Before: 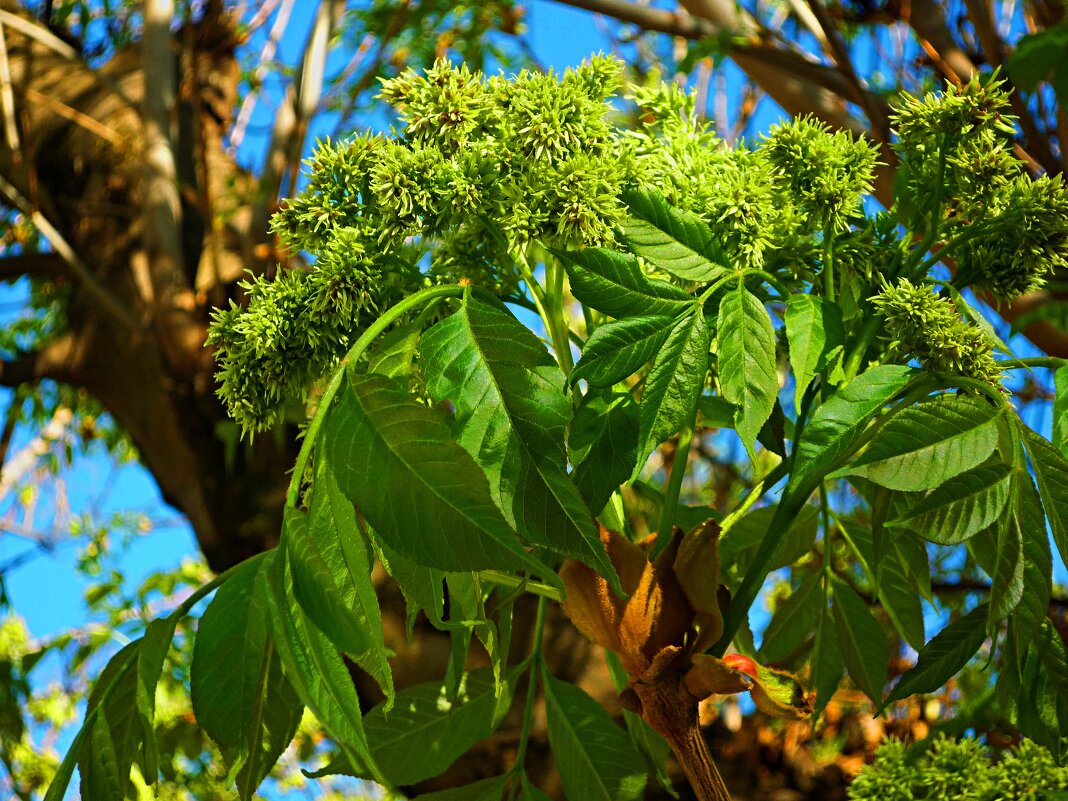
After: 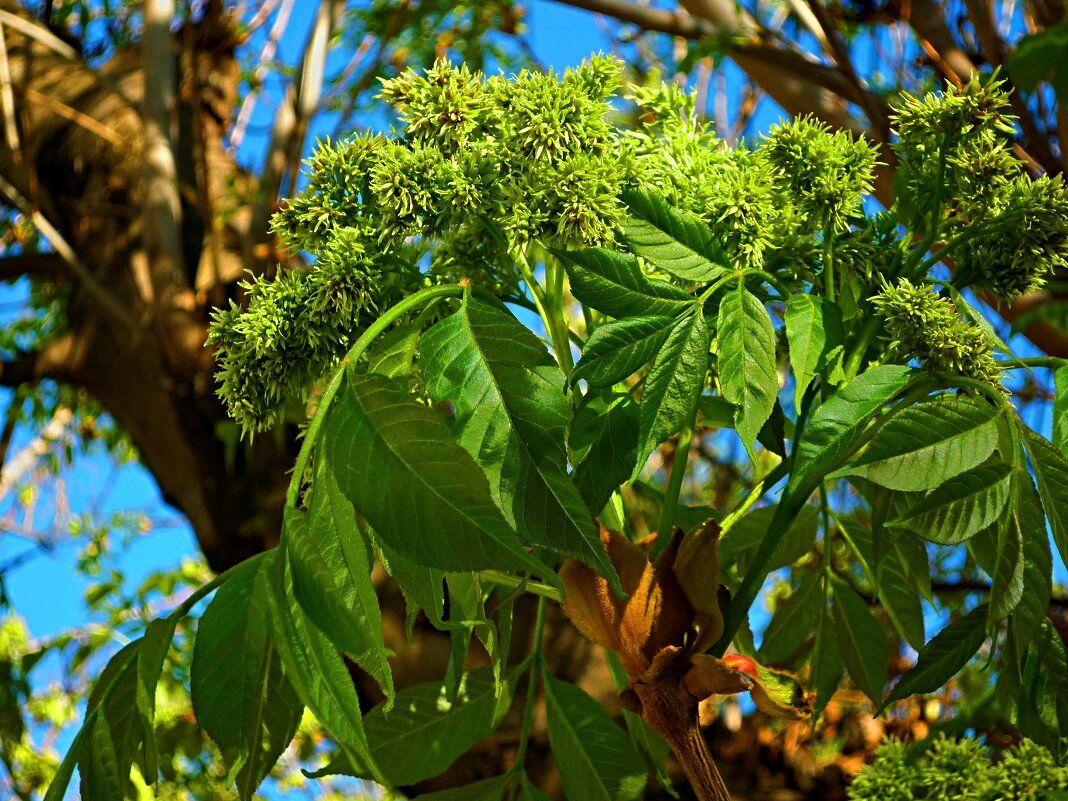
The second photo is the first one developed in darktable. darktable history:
base curve: curves: ch0 [(0, 0) (0.74, 0.67) (1, 1)], preserve colors none
contrast equalizer: y [[0.515 ×6], [0.507 ×6], [0.425 ×6], [0 ×6], [0 ×6]]
